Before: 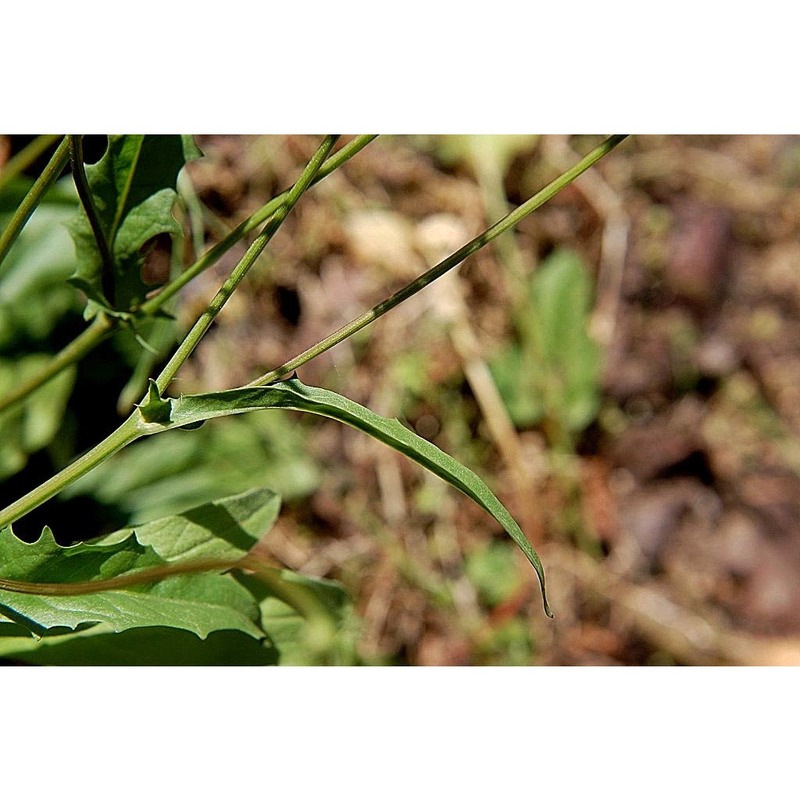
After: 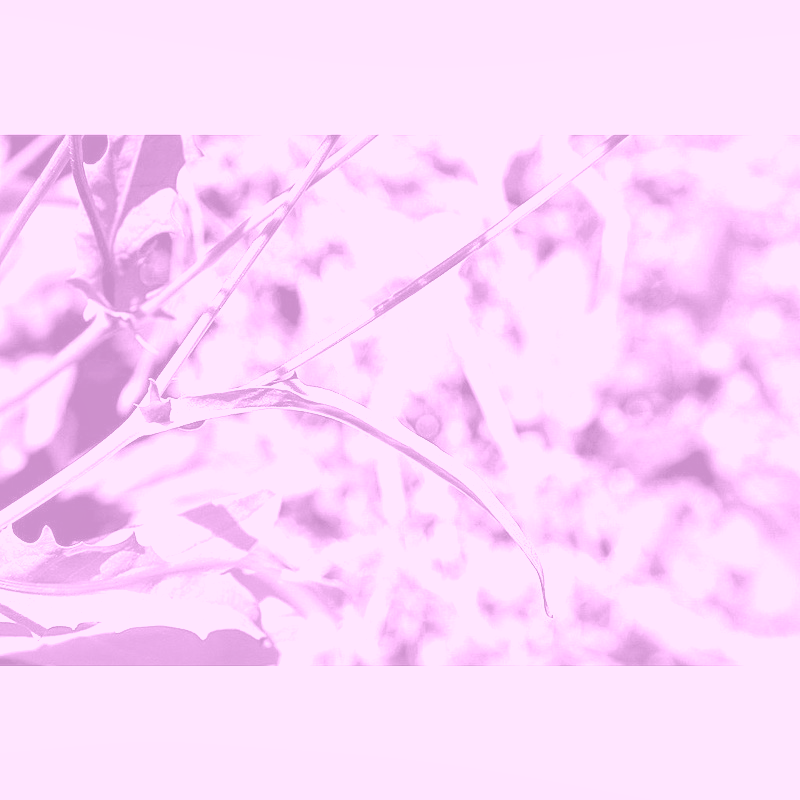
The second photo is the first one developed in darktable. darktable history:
base curve: curves: ch0 [(0, 0) (0.989, 0.992)], preserve colors none
shadows and highlights: radius 125.46, shadows 30.51, highlights -30.51, low approximation 0.01, soften with gaussian
local contrast: highlights 100%, shadows 100%, detail 120%, midtone range 0.2
exposure: exposure 2.207 EV, compensate highlight preservation false
colorize: hue 331.2°, saturation 69%, source mix 30.28%, lightness 69.02%, version 1
color balance rgb: linear chroma grading › global chroma 15%, perceptual saturation grading › global saturation 30%
